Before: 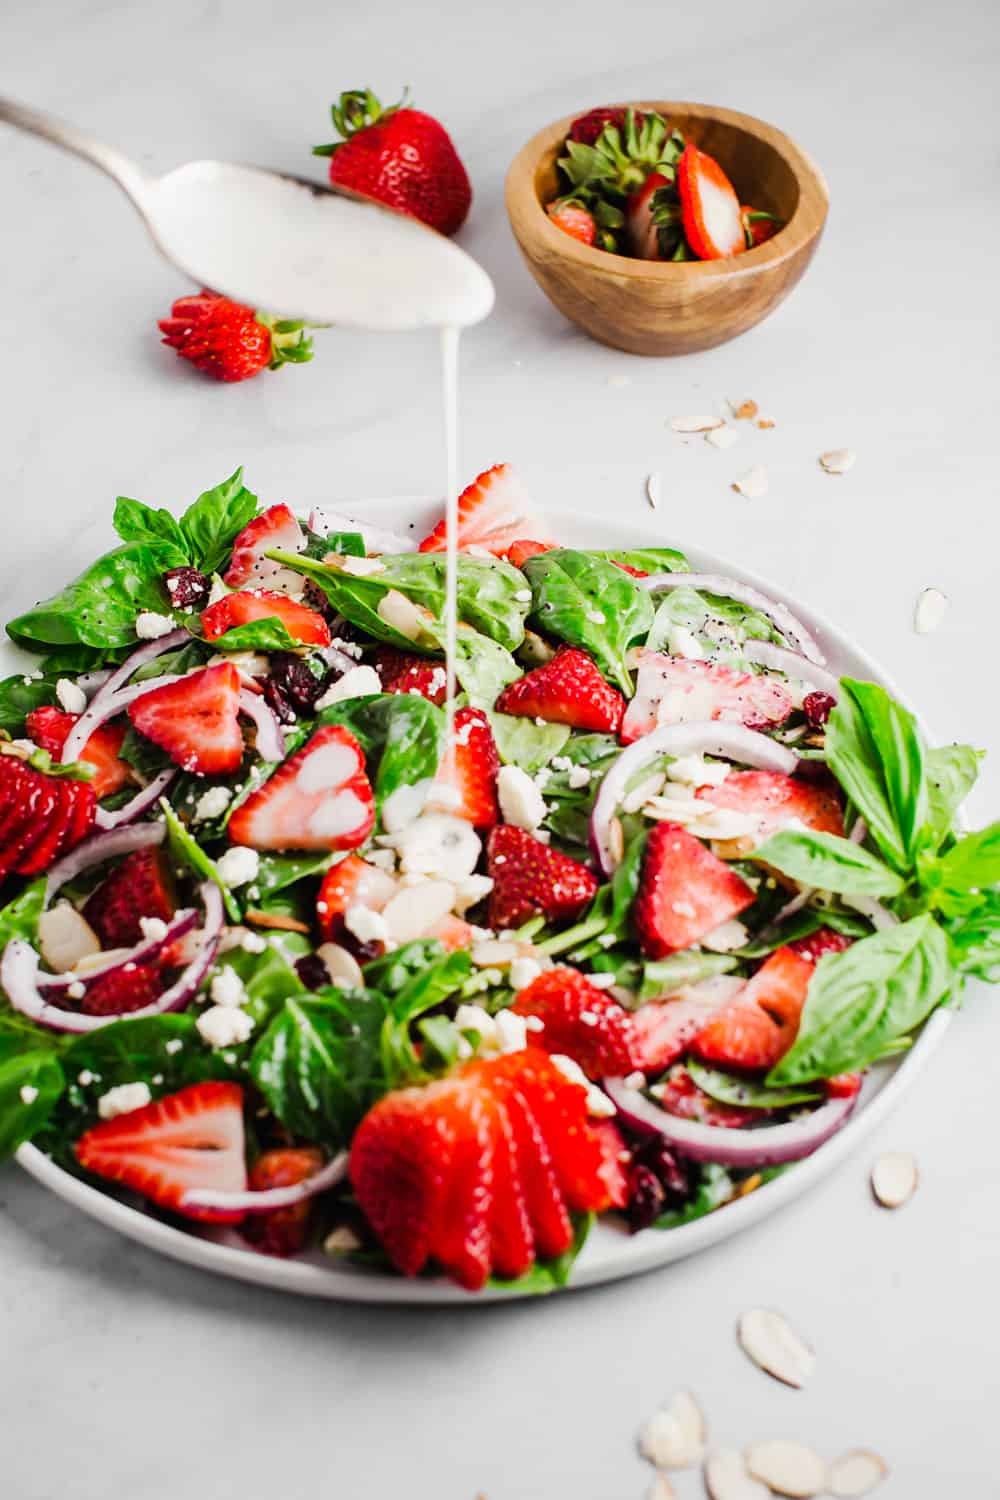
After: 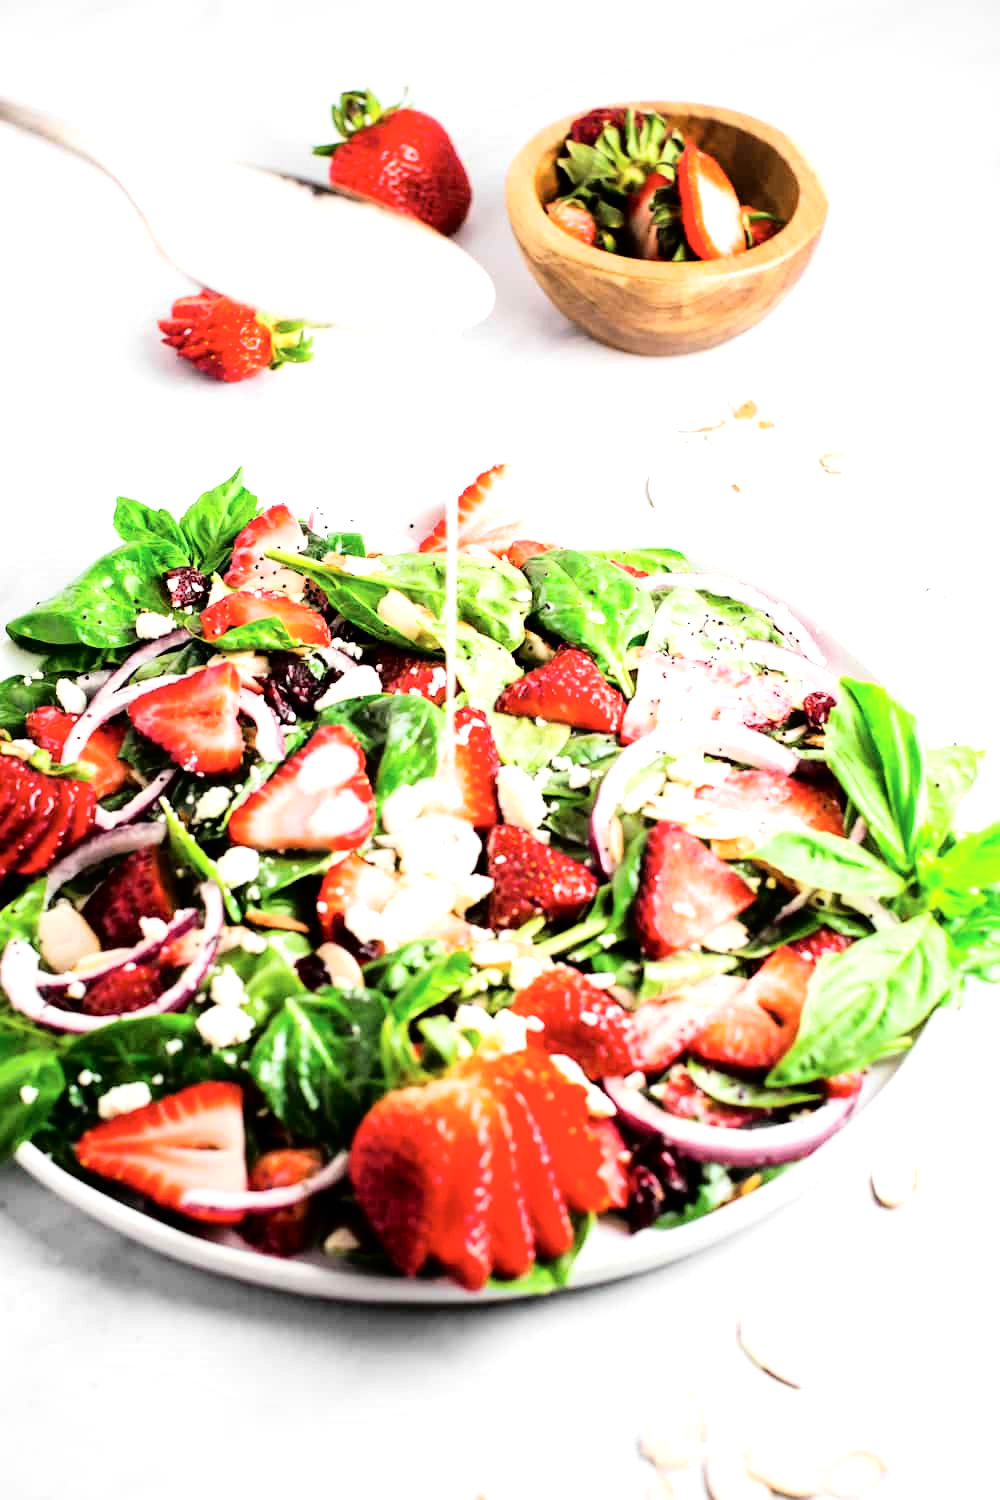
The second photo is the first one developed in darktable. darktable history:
tone curve: curves: ch0 [(0, 0) (0.004, 0.001) (0.133, 0.112) (0.325, 0.362) (0.832, 0.893) (1, 1)], color space Lab, independent channels, preserve colors none
tone equalizer: -8 EV -0.719 EV, -7 EV -0.726 EV, -6 EV -0.567 EV, -5 EV -0.418 EV, -3 EV 0.402 EV, -2 EV 0.6 EV, -1 EV 0.7 EV, +0 EV 0.729 EV
